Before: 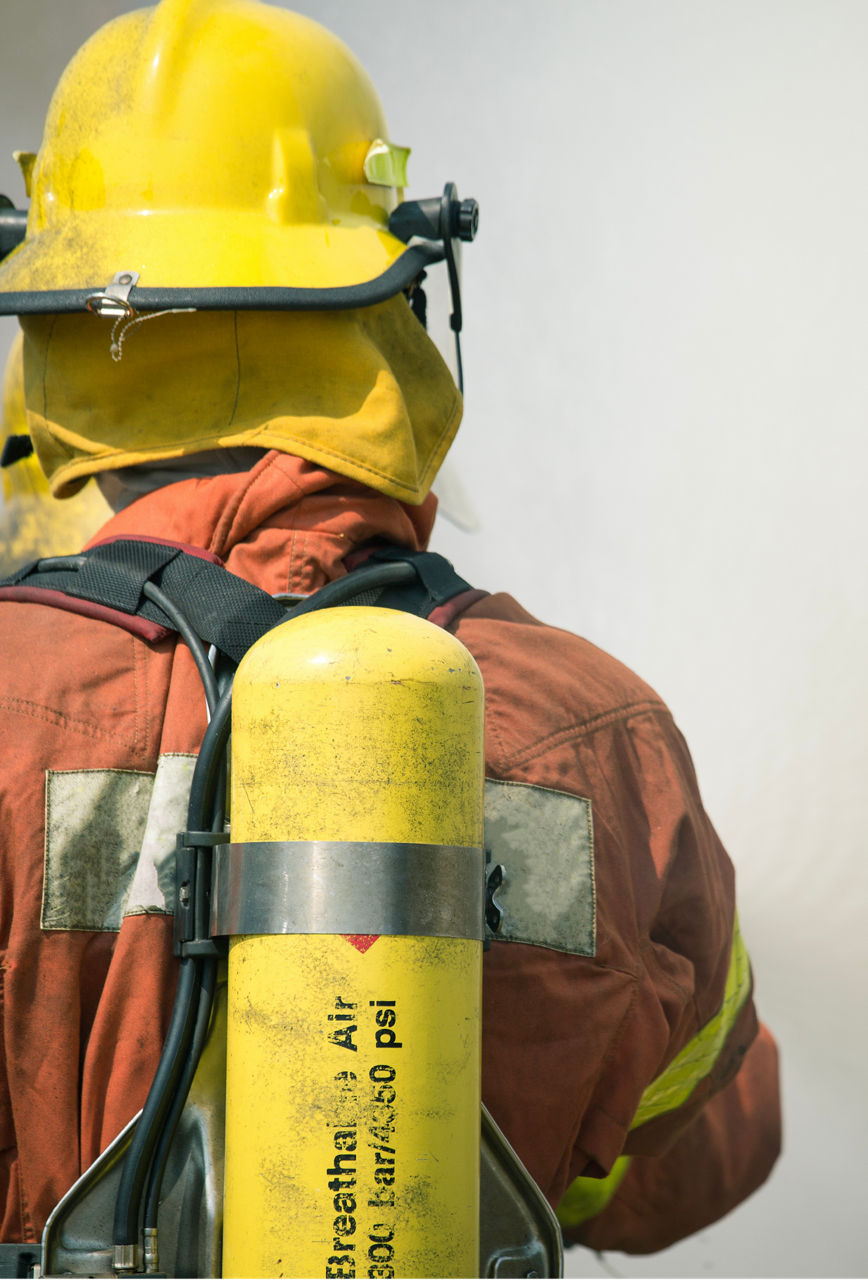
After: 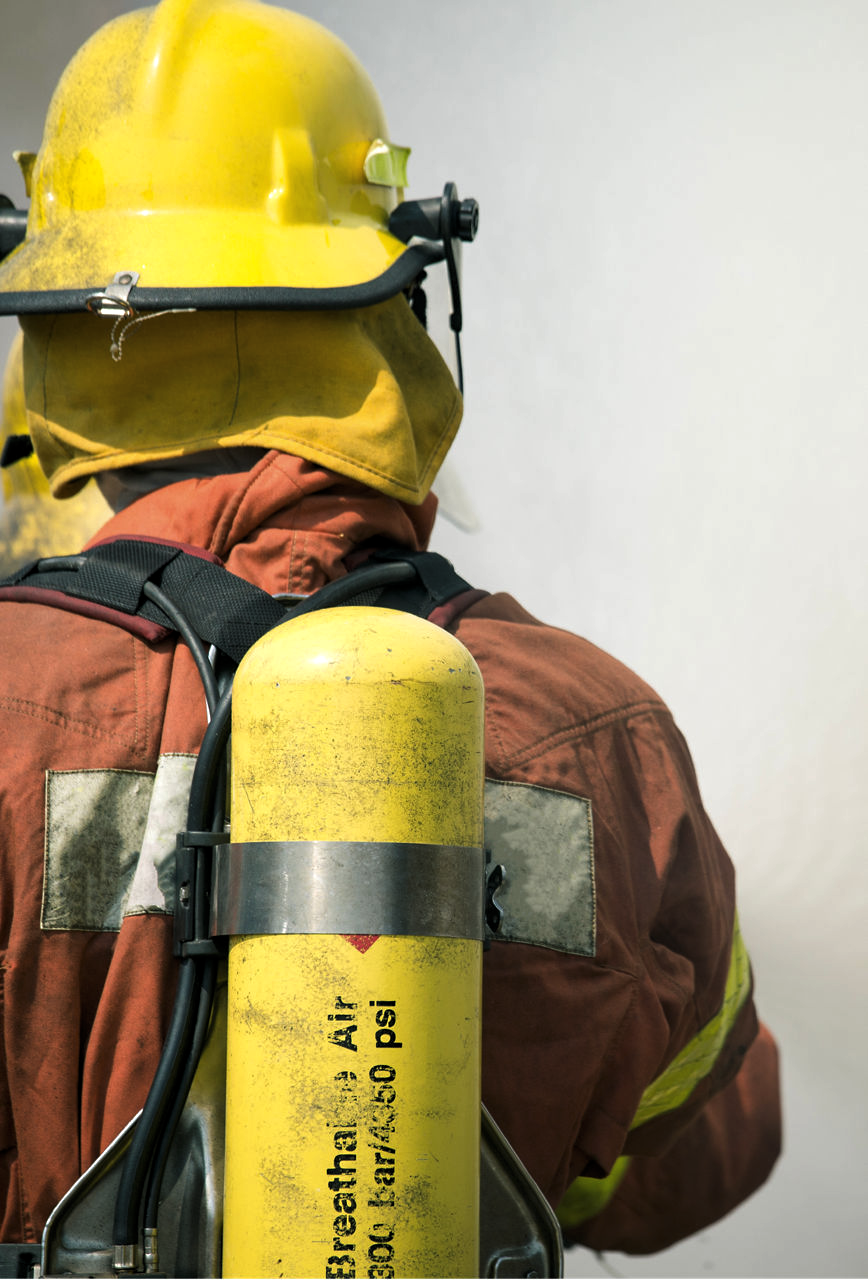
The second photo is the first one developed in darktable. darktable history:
levels: levels [0.029, 0.545, 0.971]
sharpen: radius 5.315, amount 0.316, threshold 26.287
